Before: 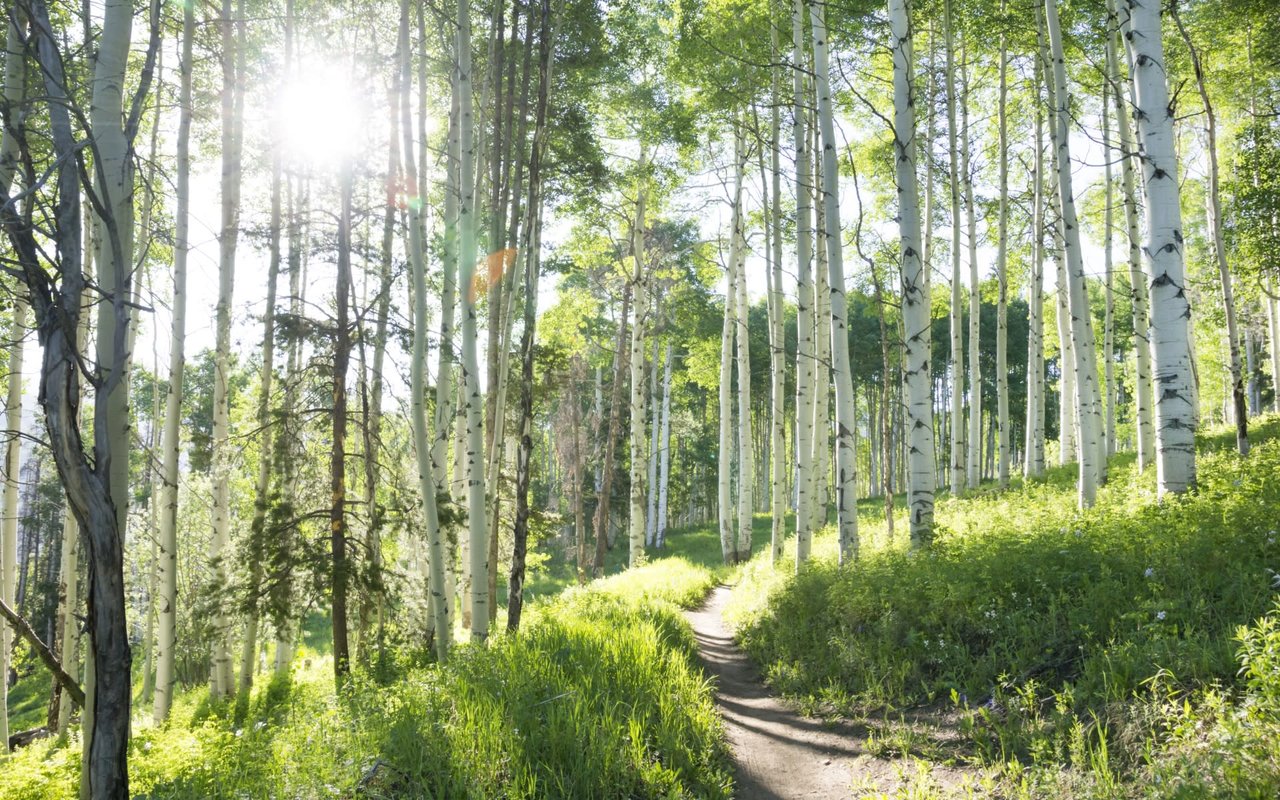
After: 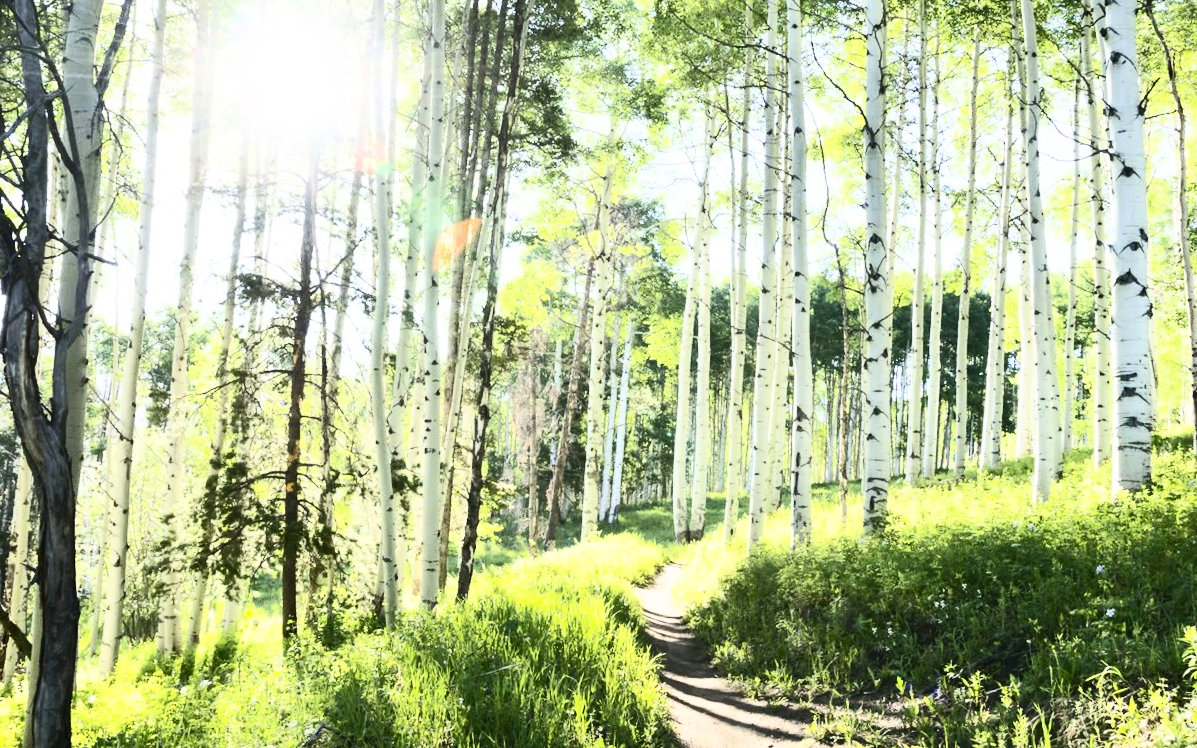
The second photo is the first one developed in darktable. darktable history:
crop and rotate: angle -2.49°
tone curve: curves: ch0 [(0, 0) (0.003, 0.014) (0.011, 0.014) (0.025, 0.022) (0.044, 0.041) (0.069, 0.063) (0.1, 0.086) (0.136, 0.118) (0.177, 0.161) (0.224, 0.211) (0.277, 0.262) (0.335, 0.323) (0.399, 0.384) (0.468, 0.459) (0.543, 0.54) (0.623, 0.624) (0.709, 0.711) (0.801, 0.796) (0.898, 0.879) (1, 1)], color space Lab, linked channels, preserve colors none
contrast brightness saturation: contrast 0.639, brightness 0.331, saturation 0.147
